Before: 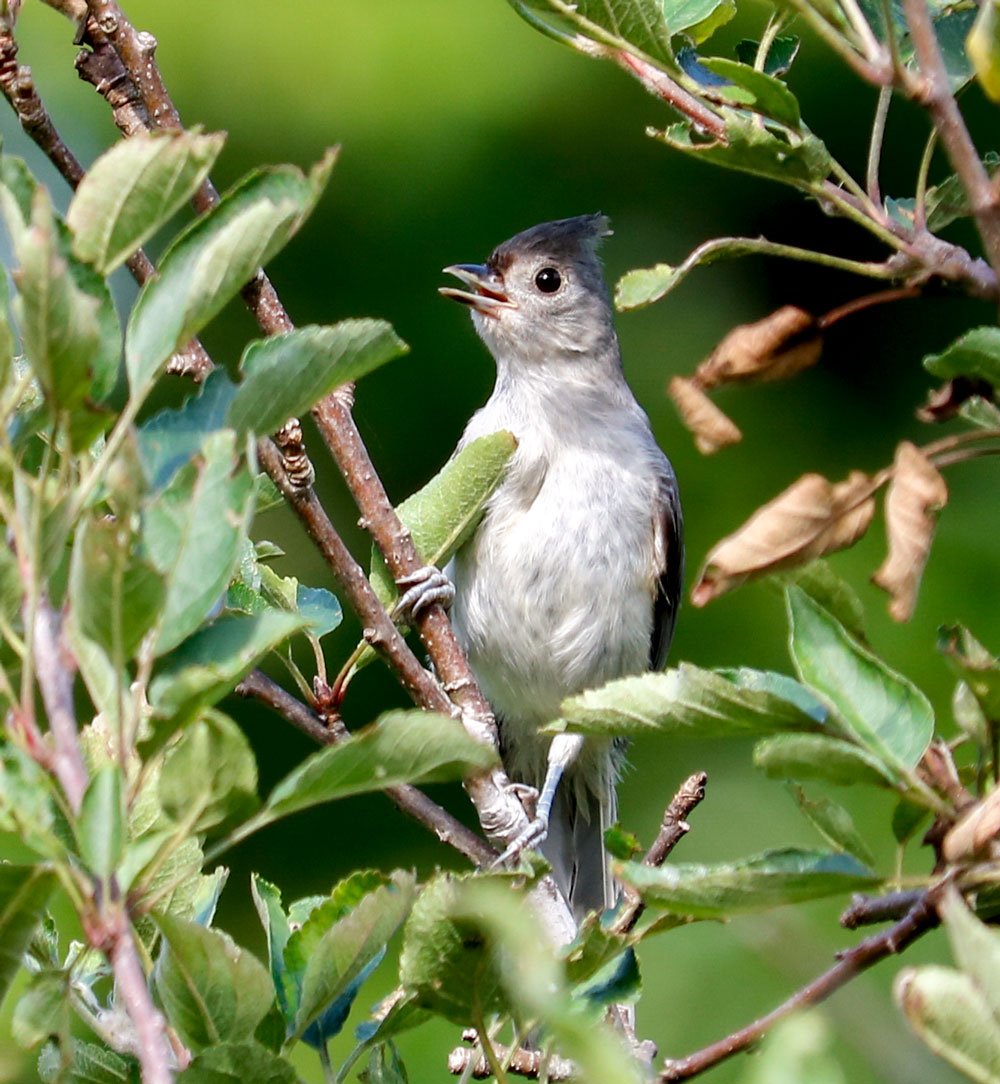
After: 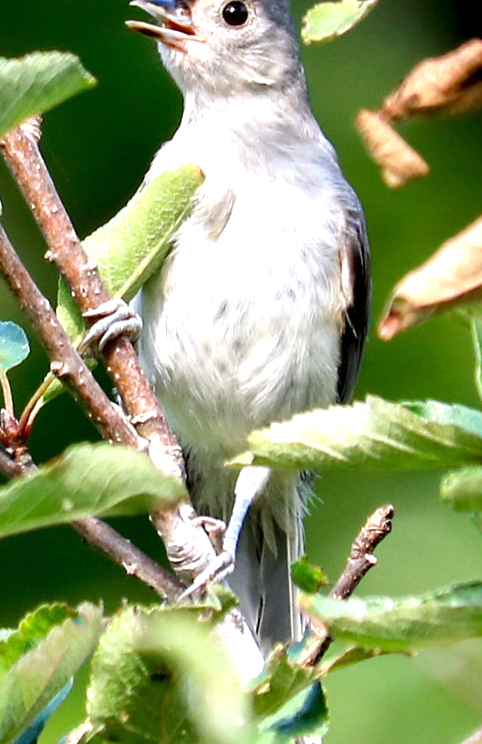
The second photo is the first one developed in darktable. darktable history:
exposure: exposure 0.722 EV, compensate highlight preservation false
crop: left 31.379%, top 24.658%, right 20.326%, bottom 6.628%
